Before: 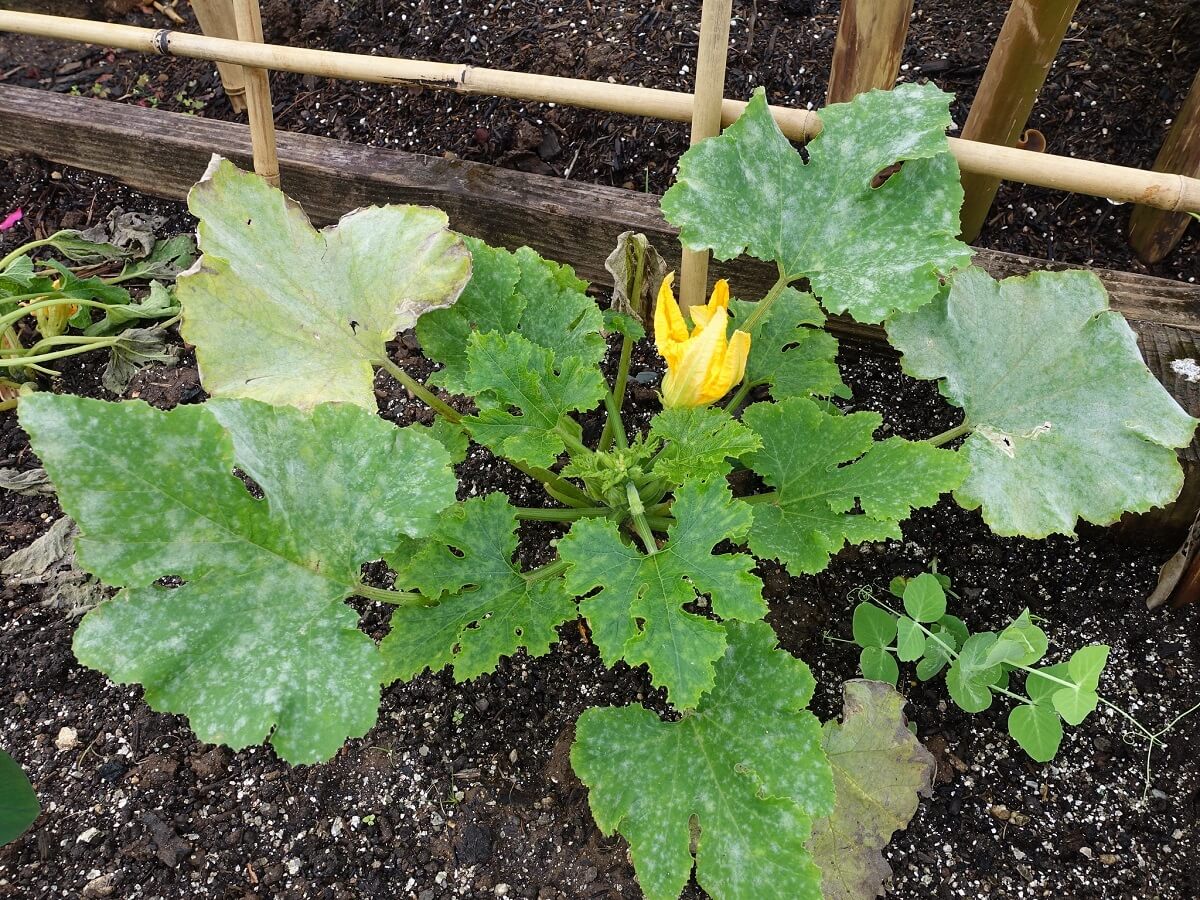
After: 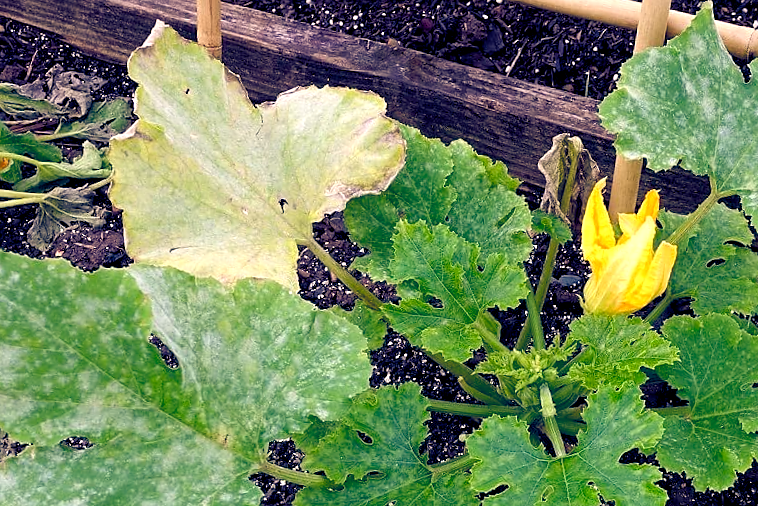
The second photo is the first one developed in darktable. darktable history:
crop and rotate: angle -4.99°, left 2.122%, top 6.945%, right 27.566%, bottom 30.519%
white balance: red 1.127, blue 0.943
sharpen: radius 1.458, amount 0.398, threshold 1.271
color balance rgb: shadows lift › luminance -41.13%, shadows lift › chroma 14.13%, shadows lift › hue 260°, power › luminance -3.76%, power › chroma 0.56%, power › hue 40.37°, highlights gain › luminance 16.81%, highlights gain › chroma 2.94%, highlights gain › hue 260°, global offset › luminance -0.29%, global offset › chroma 0.31%, global offset › hue 260°, perceptual saturation grading › global saturation 20%, perceptual saturation grading › highlights -13.92%, perceptual saturation grading › shadows 50%
